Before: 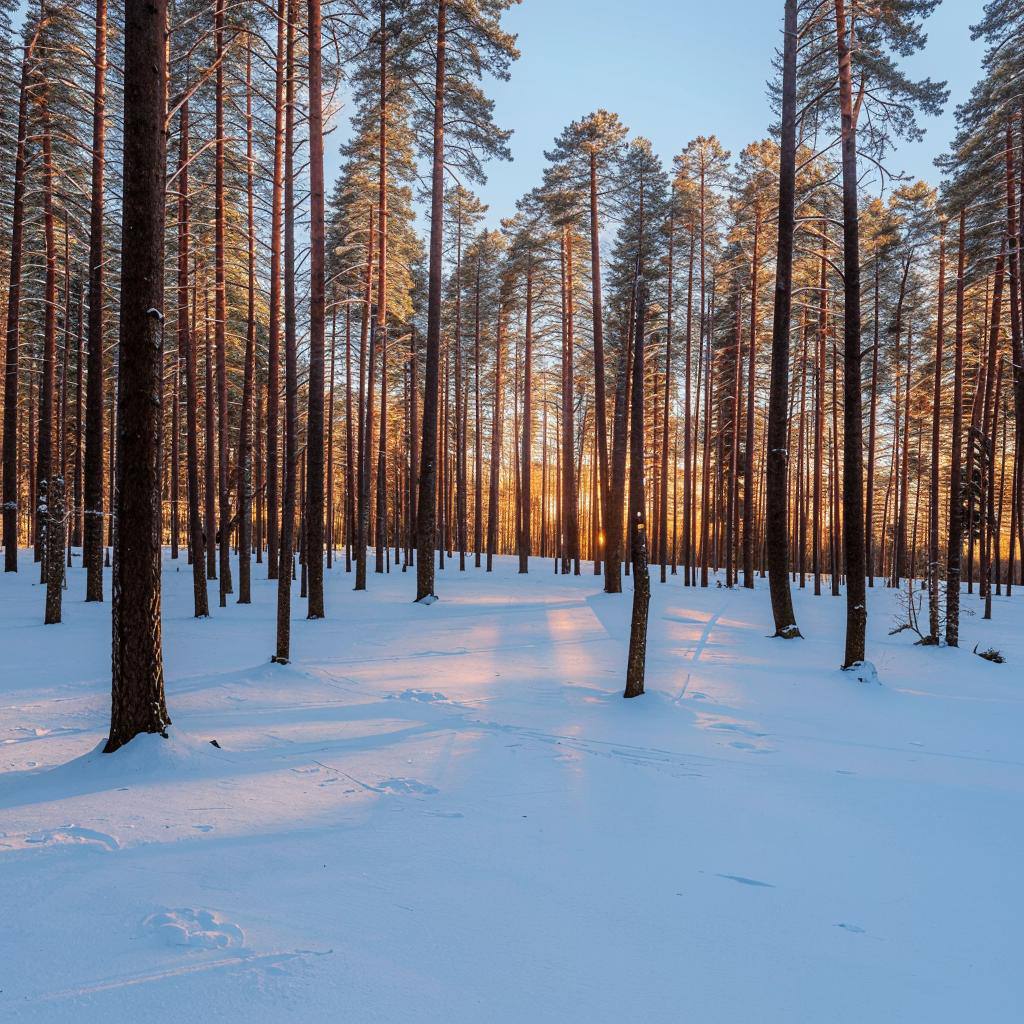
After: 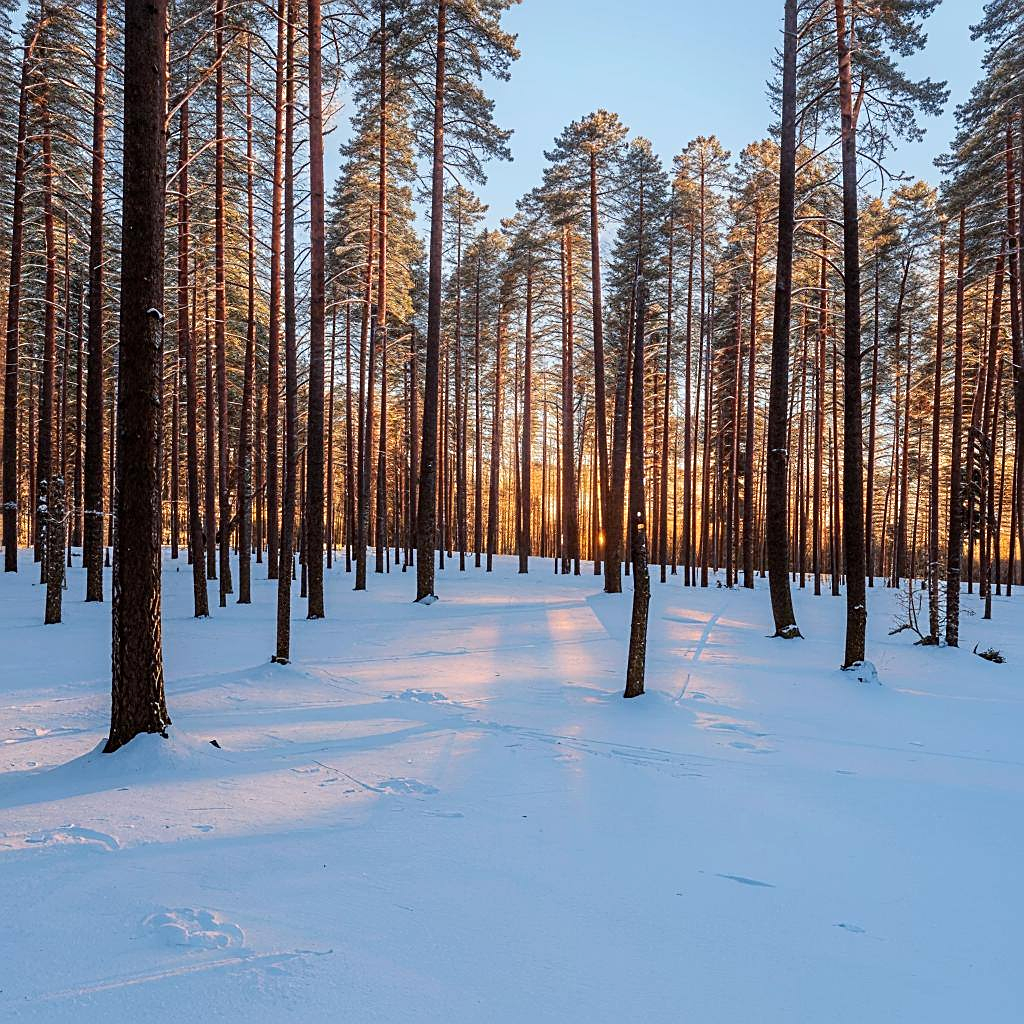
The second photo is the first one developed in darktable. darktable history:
sharpen: on, module defaults
contrast brightness saturation: contrast 0.098, brightness 0.012, saturation 0.02
